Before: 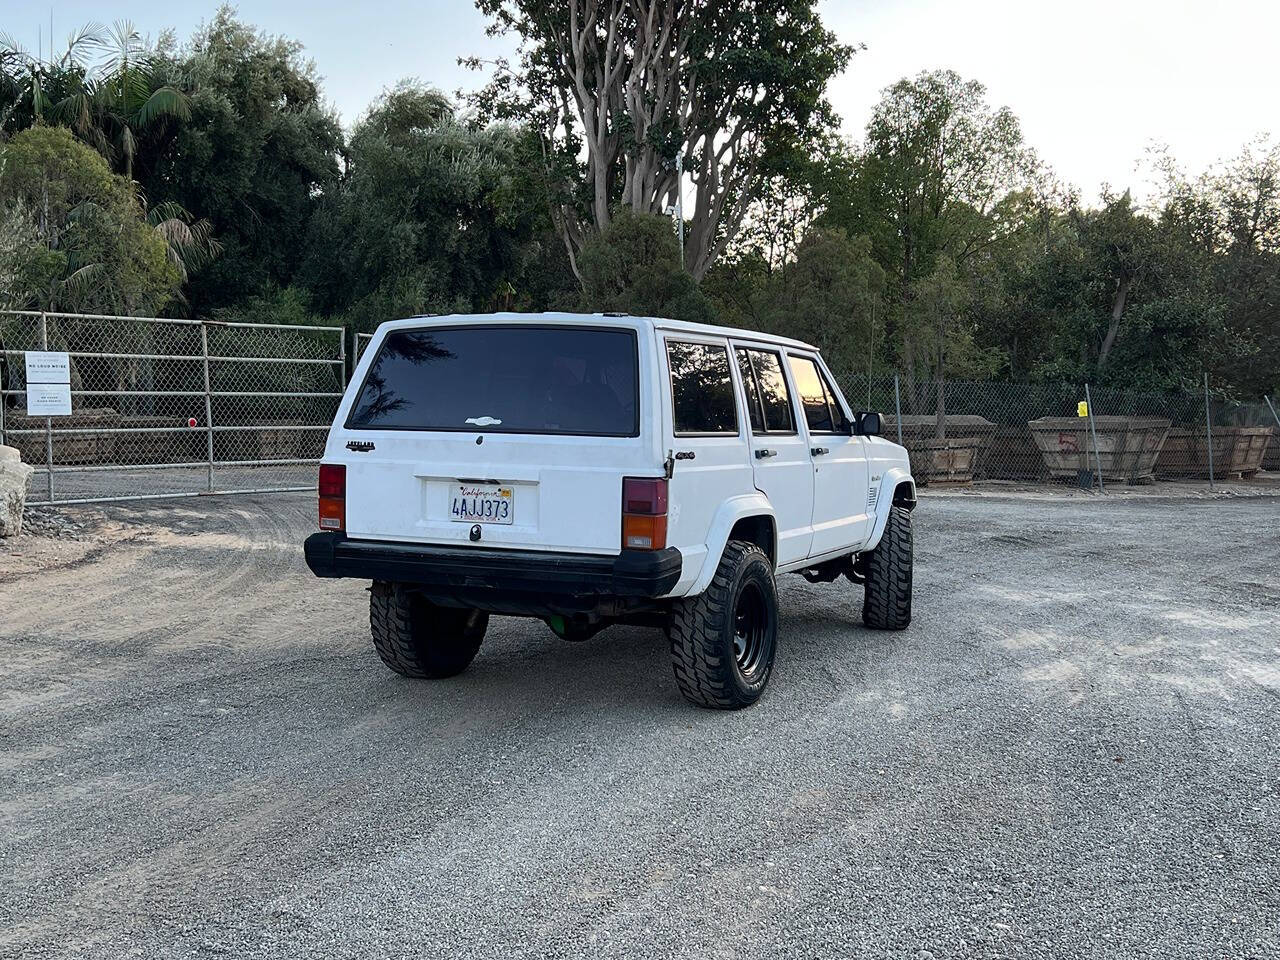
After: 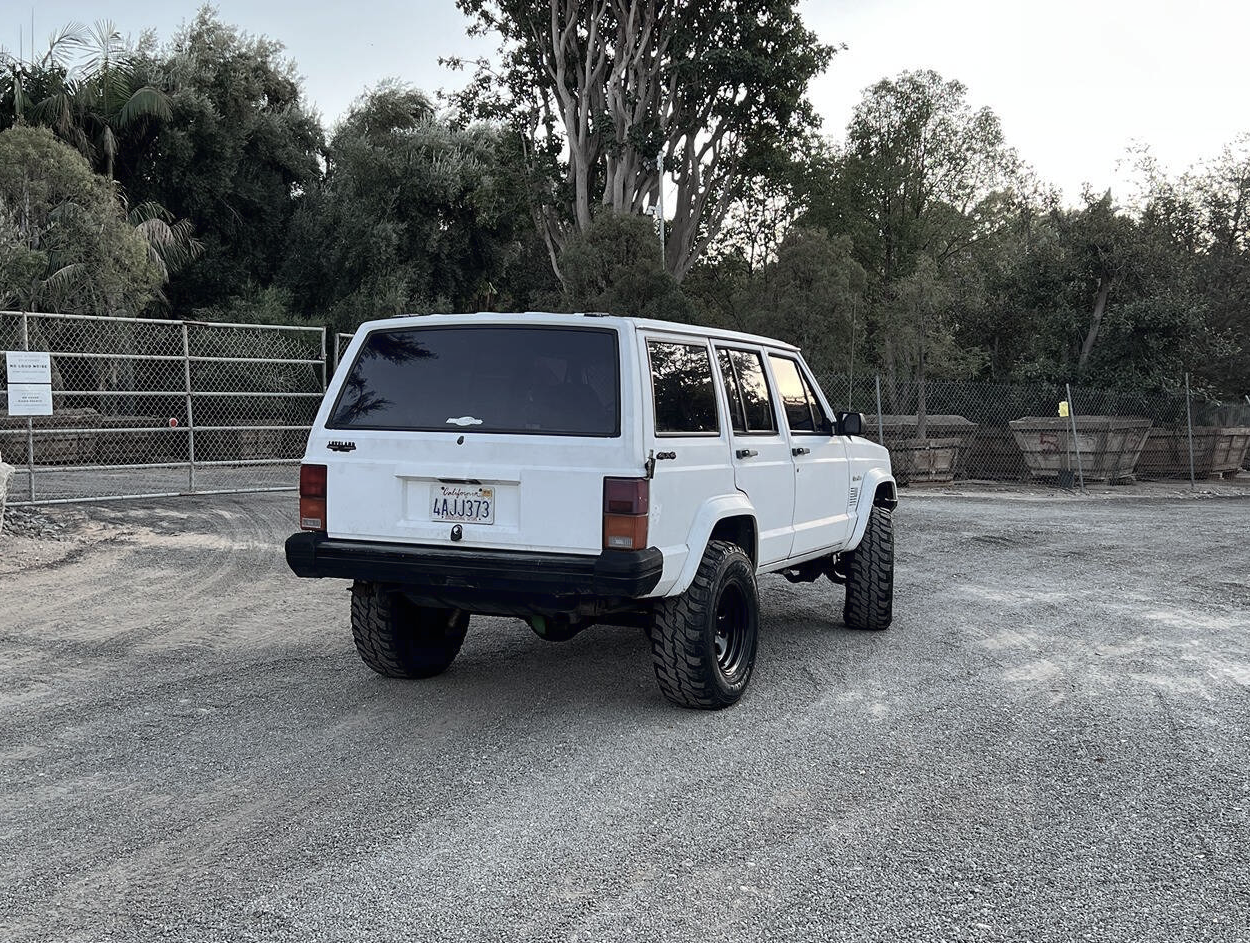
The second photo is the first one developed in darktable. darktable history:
shadows and highlights: shadows 37.36, highlights -26.98, soften with gaussian
crop and rotate: left 1.54%, right 0.746%, bottom 1.716%
color balance rgb: shadows lift › chroma 1.034%, shadows lift › hue 29.88°, perceptual saturation grading › global saturation -28.461%, perceptual saturation grading › highlights -20.286%, perceptual saturation grading › mid-tones -23.771%, perceptual saturation grading › shadows -24.104%, global vibrance 20%
